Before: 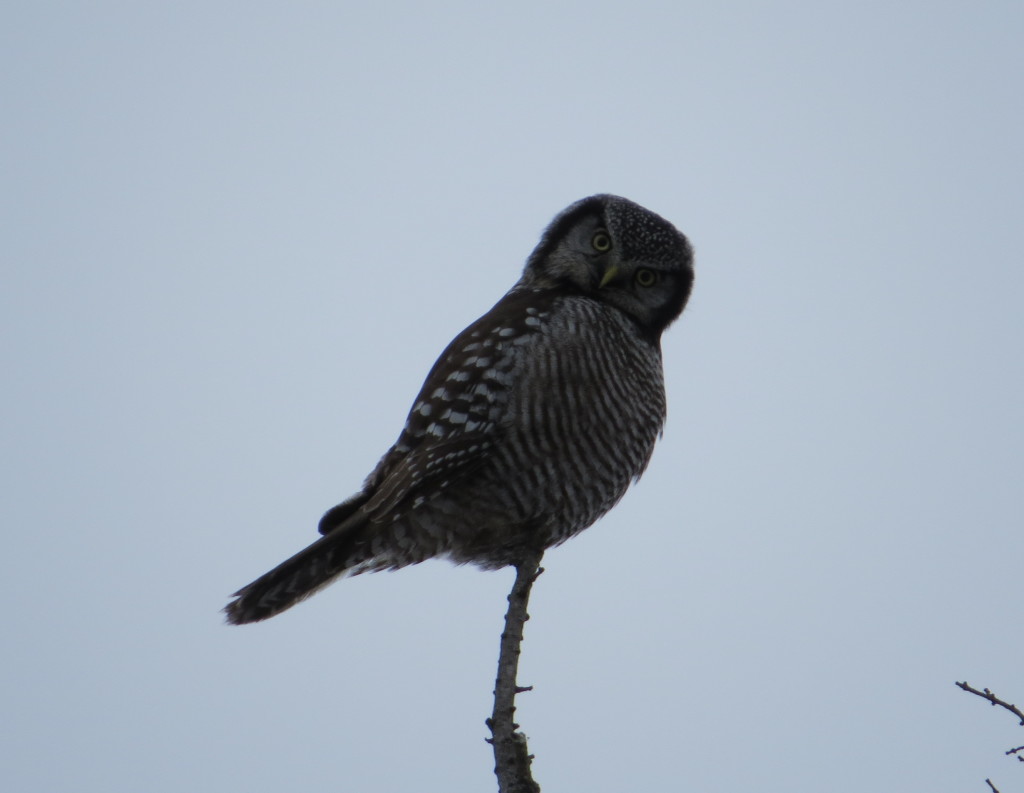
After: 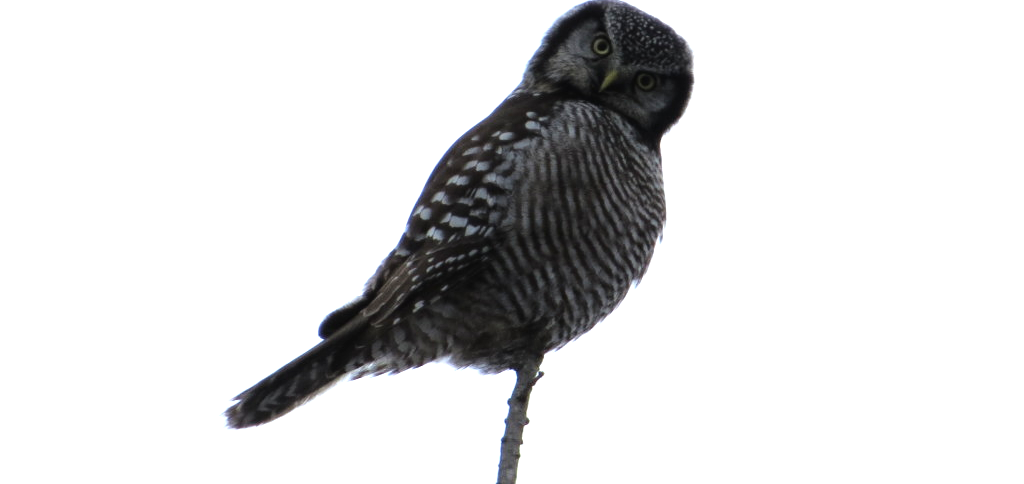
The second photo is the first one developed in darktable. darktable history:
exposure: black level correction 0, exposure 0.703 EV, compensate highlight preservation false
tone equalizer: -8 EV -0.767 EV, -7 EV -0.696 EV, -6 EV -0.609 EV, -5 EV -0.393 EV, -3 EV 0.388 EV, -2 EV 0.6 EV, -1 EV 0.699 EV, +0 EV 0.768 EV
crop and rotate: top 24.817%, bottom 14.041%
